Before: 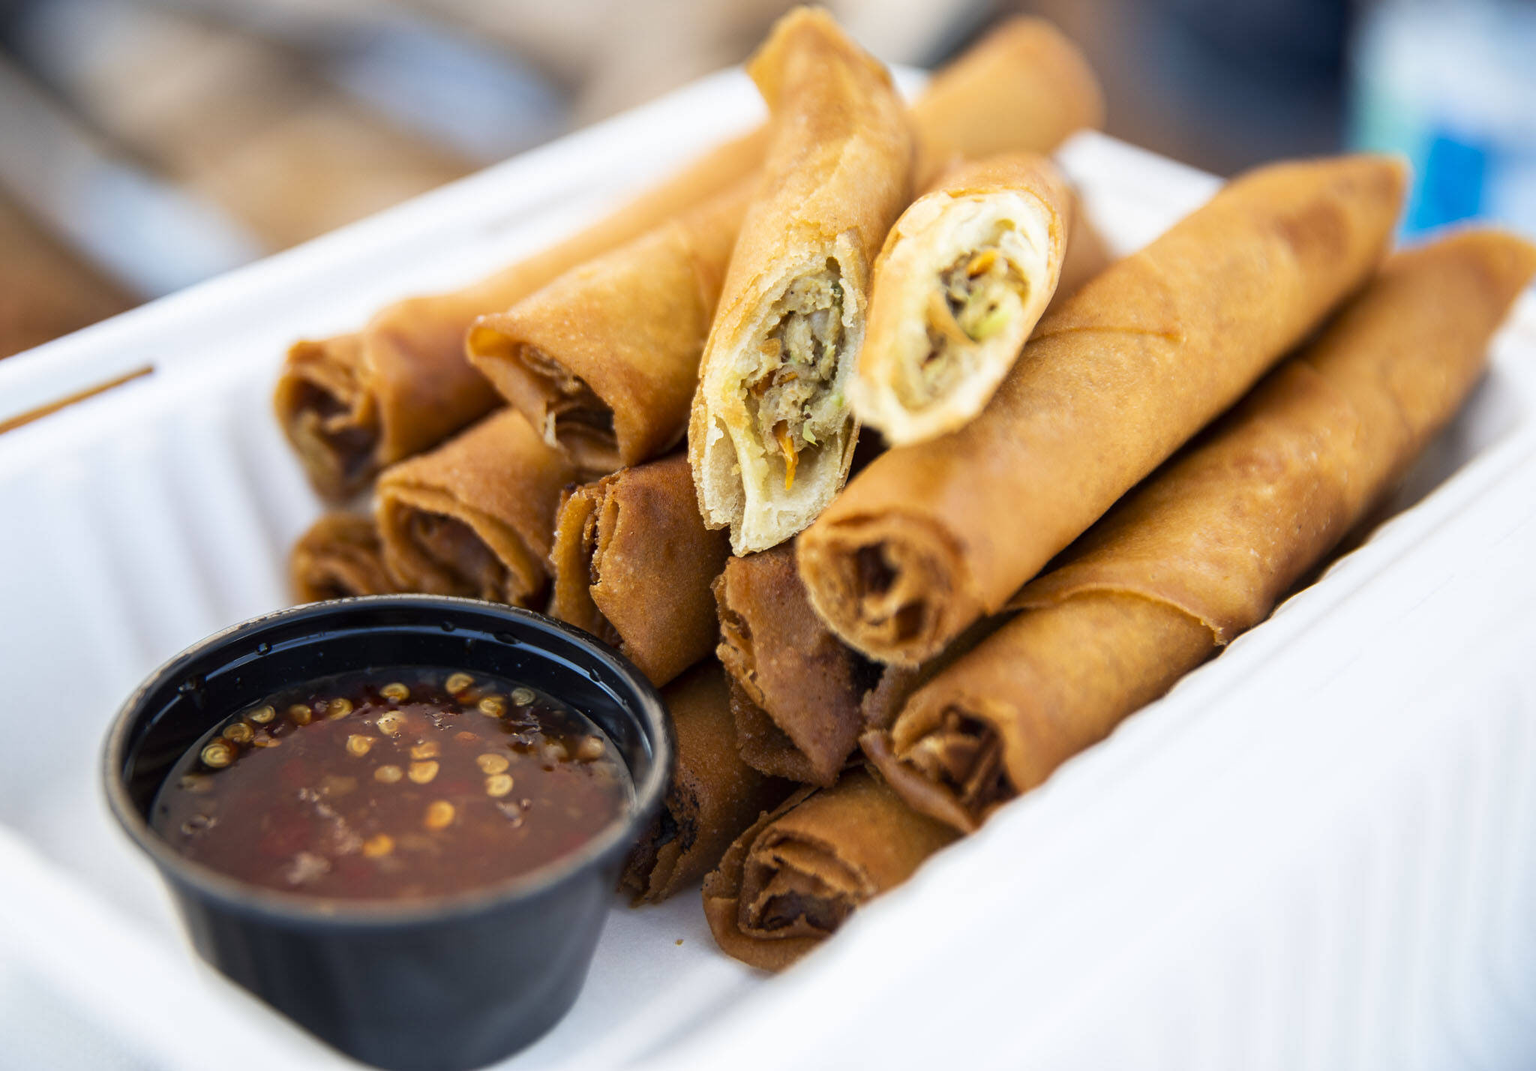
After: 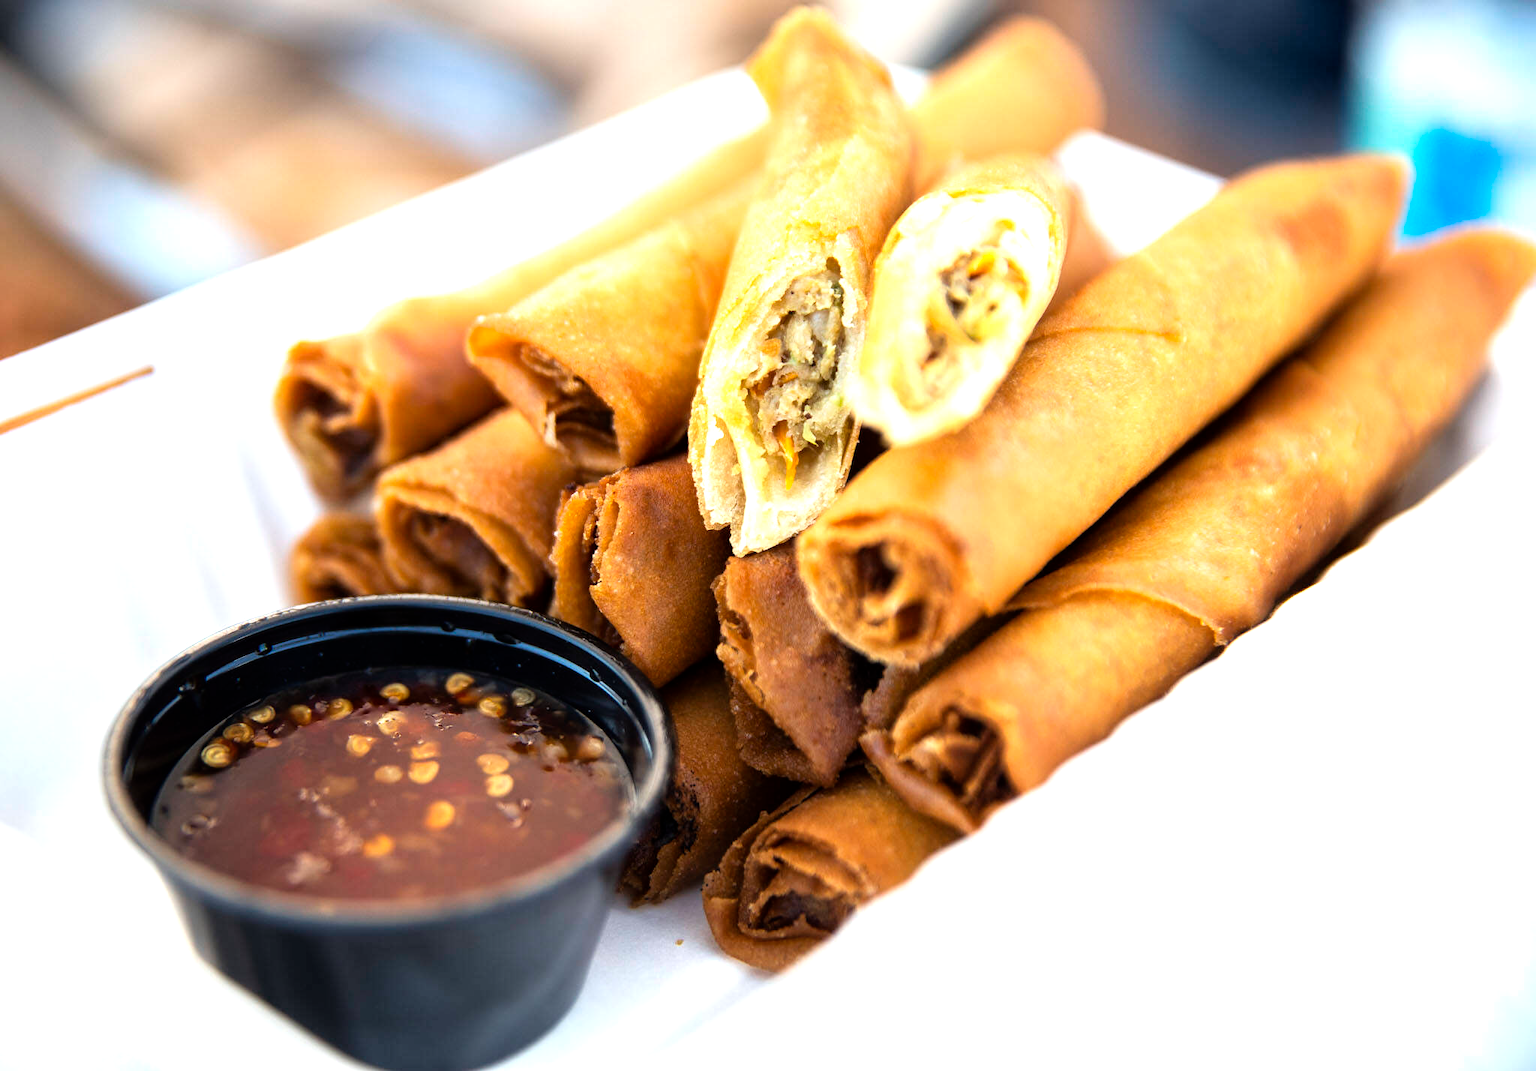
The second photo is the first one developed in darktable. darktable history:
tone equalizer: -8 EV -0.741 EV, -7 EV -0.679 EV, -6 EV -0.6 EV, -5 EV -0.4 EV, -3 EV 0.396 EV, -2 EV 0.6 EV, -1 EV 0.701 EV, +0 EV 0.721 EV
